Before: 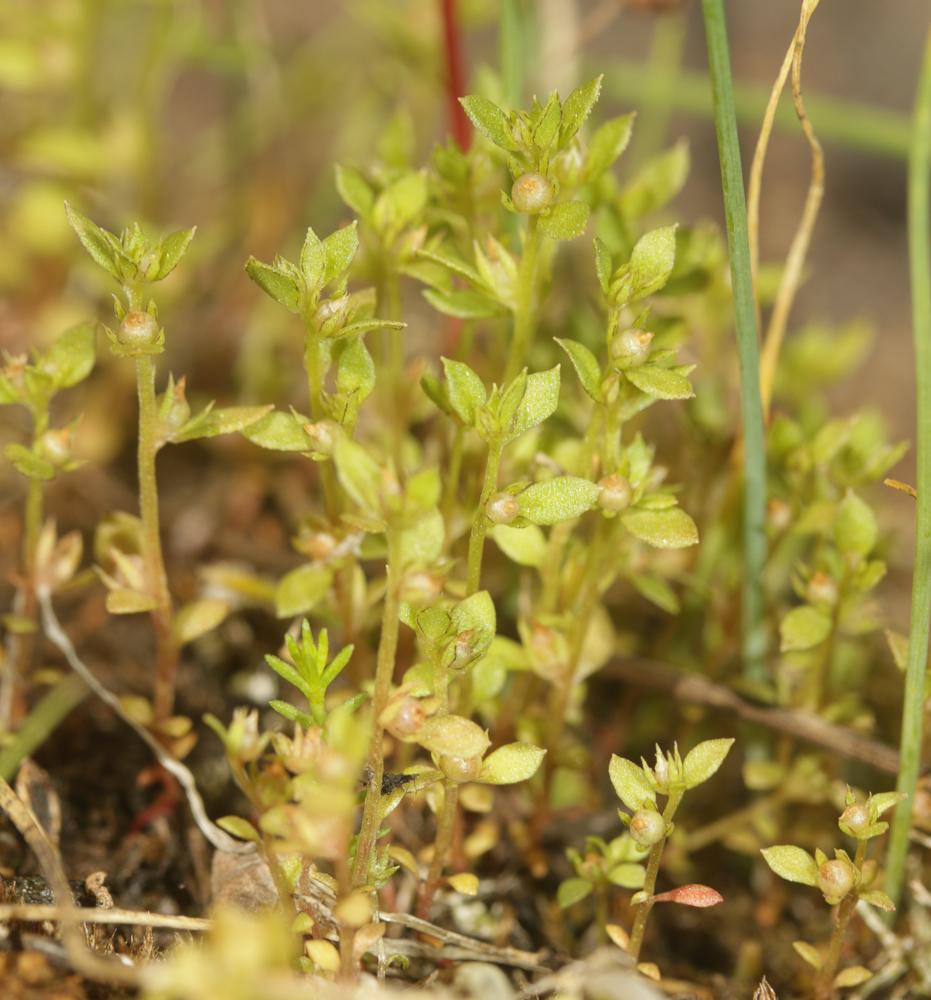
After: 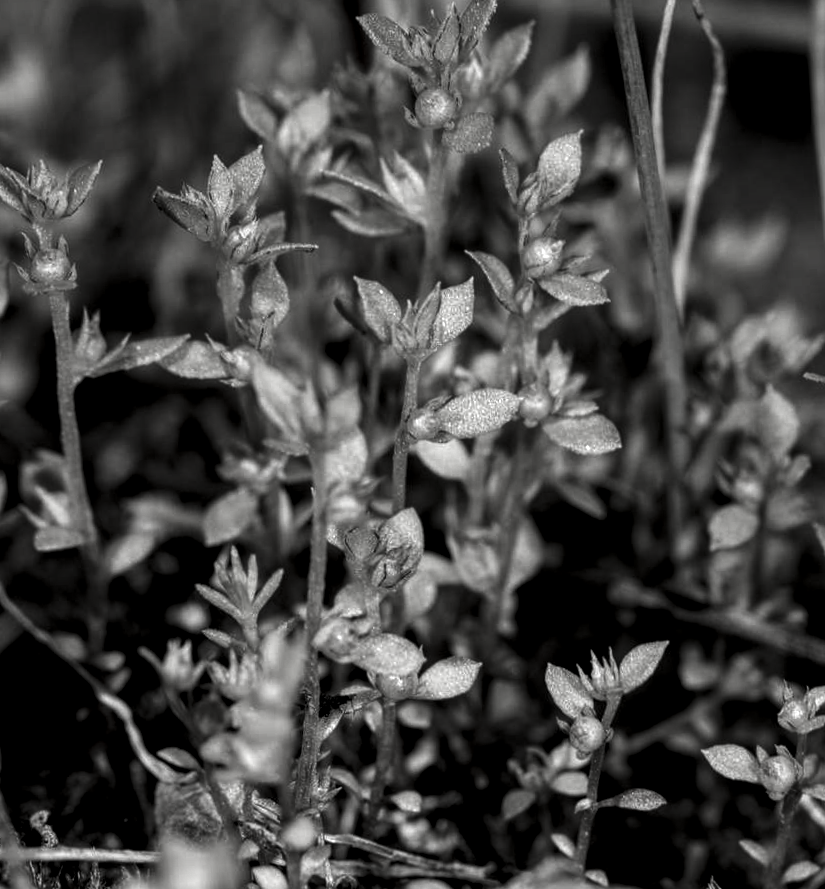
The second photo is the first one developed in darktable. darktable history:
exposure: black level correction 0.002, exposure -0.104 EV, compensate exposure bias true, compensate highlight preservation false
contrast brightness saturation: contrast -0.038, brightness -0.599, saturation -0.981
crop and rotate: angle 3.3°, left 6.013%, top 5.706%
local contrast: highlights 17%, detail 186%
